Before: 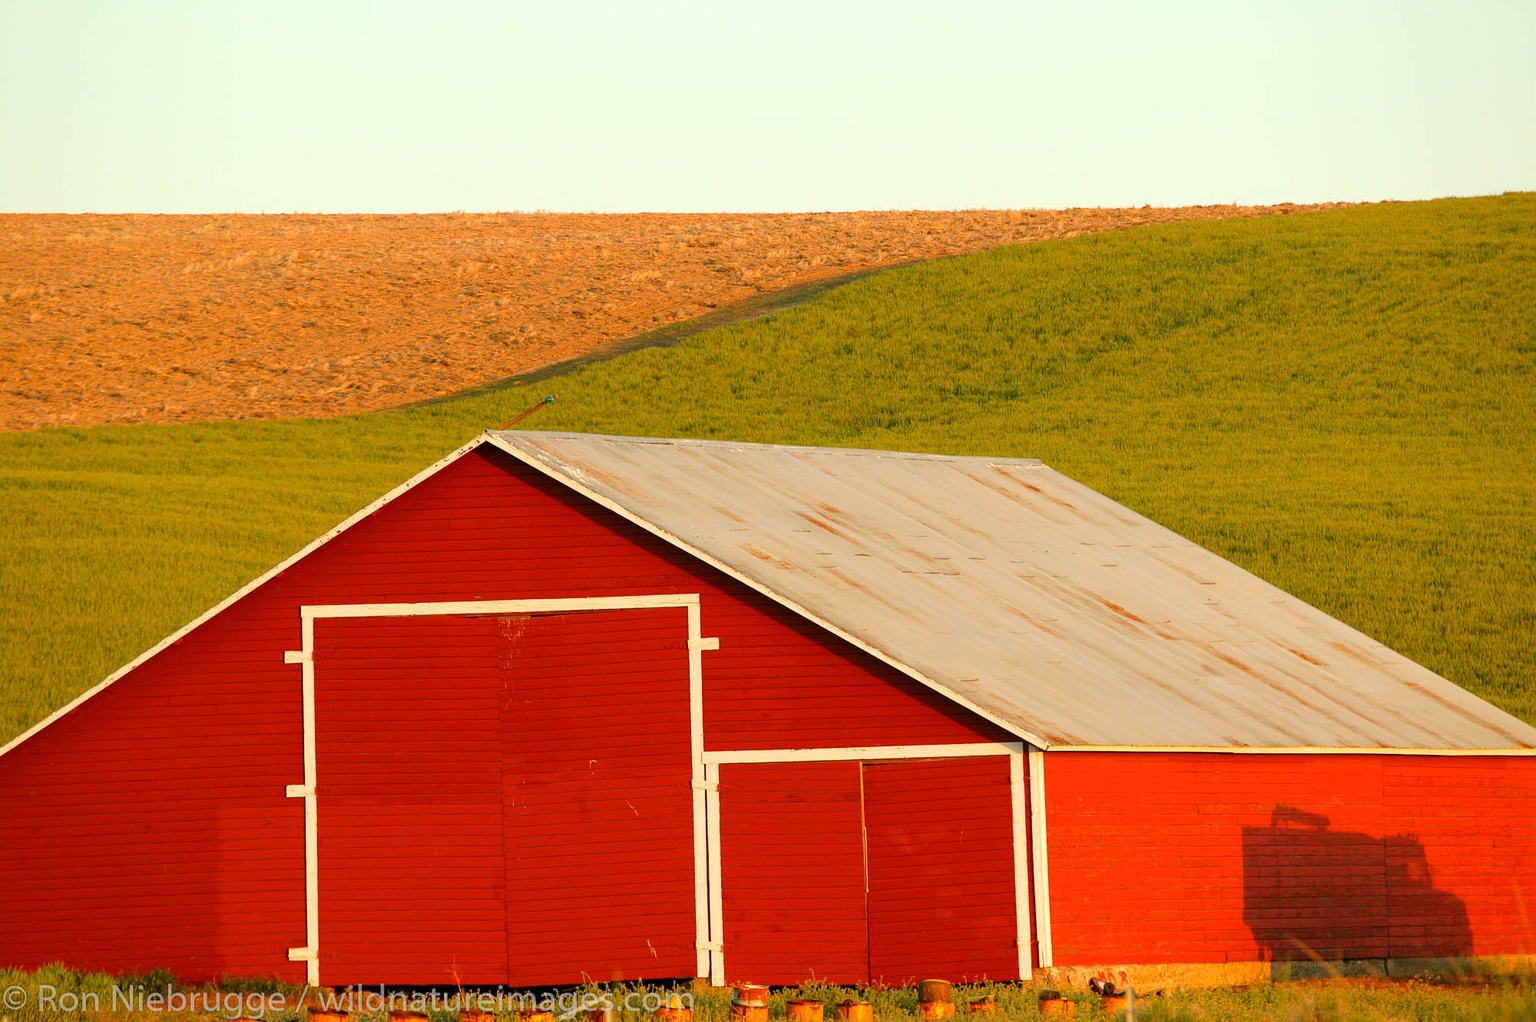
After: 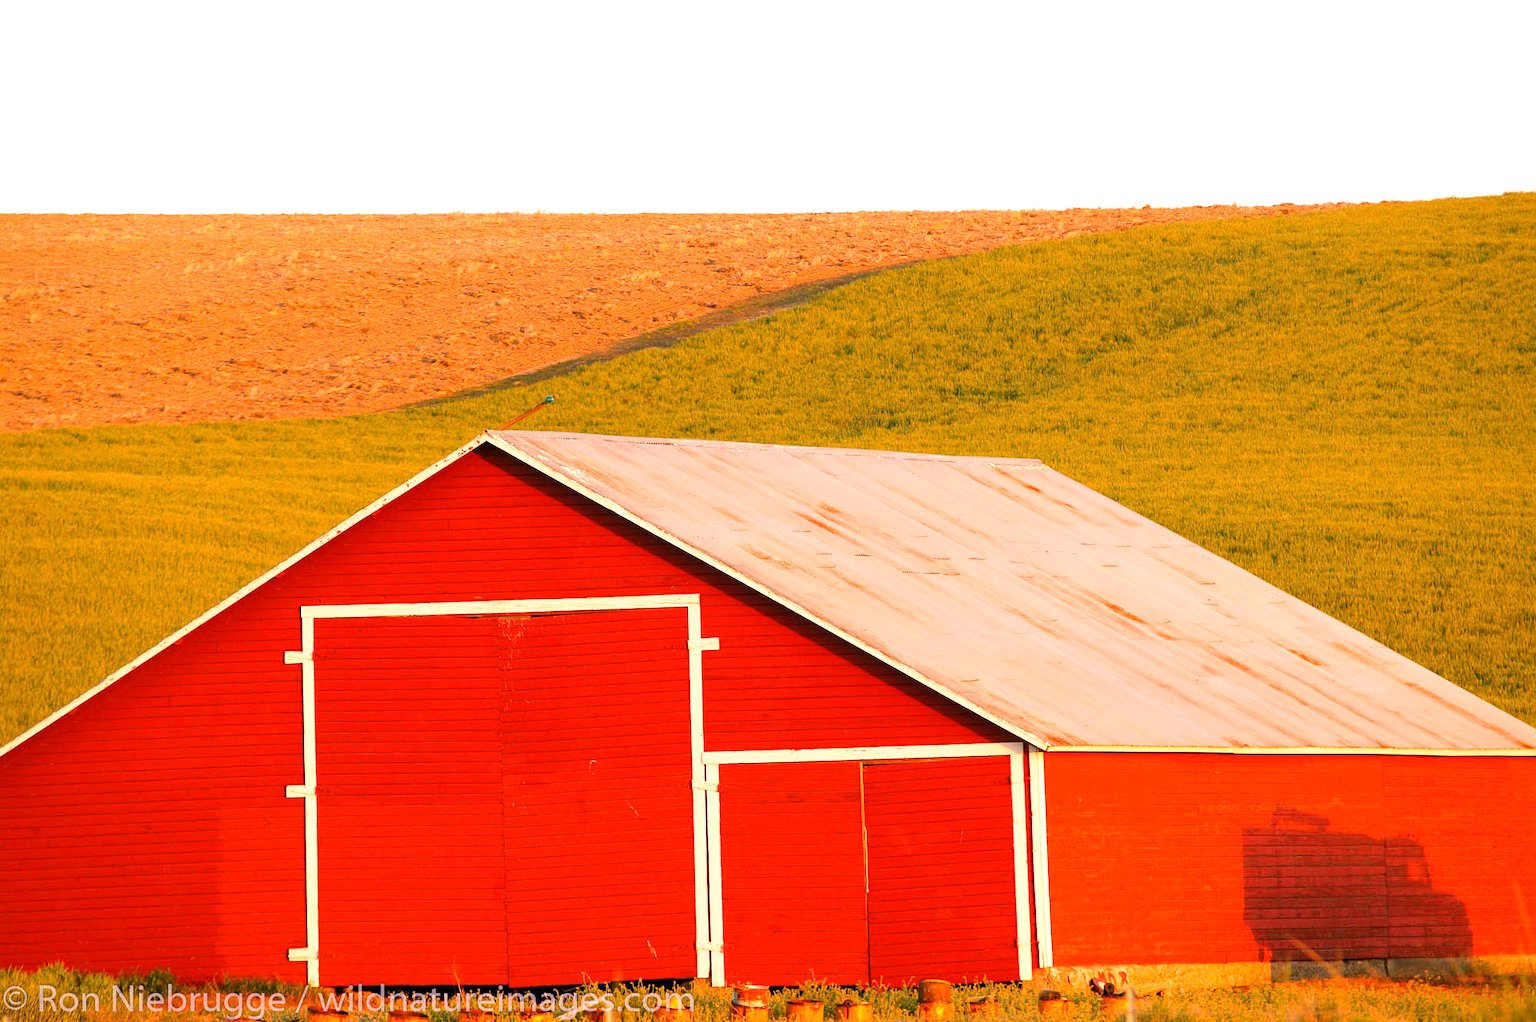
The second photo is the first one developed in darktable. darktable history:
white balance: red 1.188, blue 1.11
exposure: exposure 0.376 EV, compensate highlight preservation false
